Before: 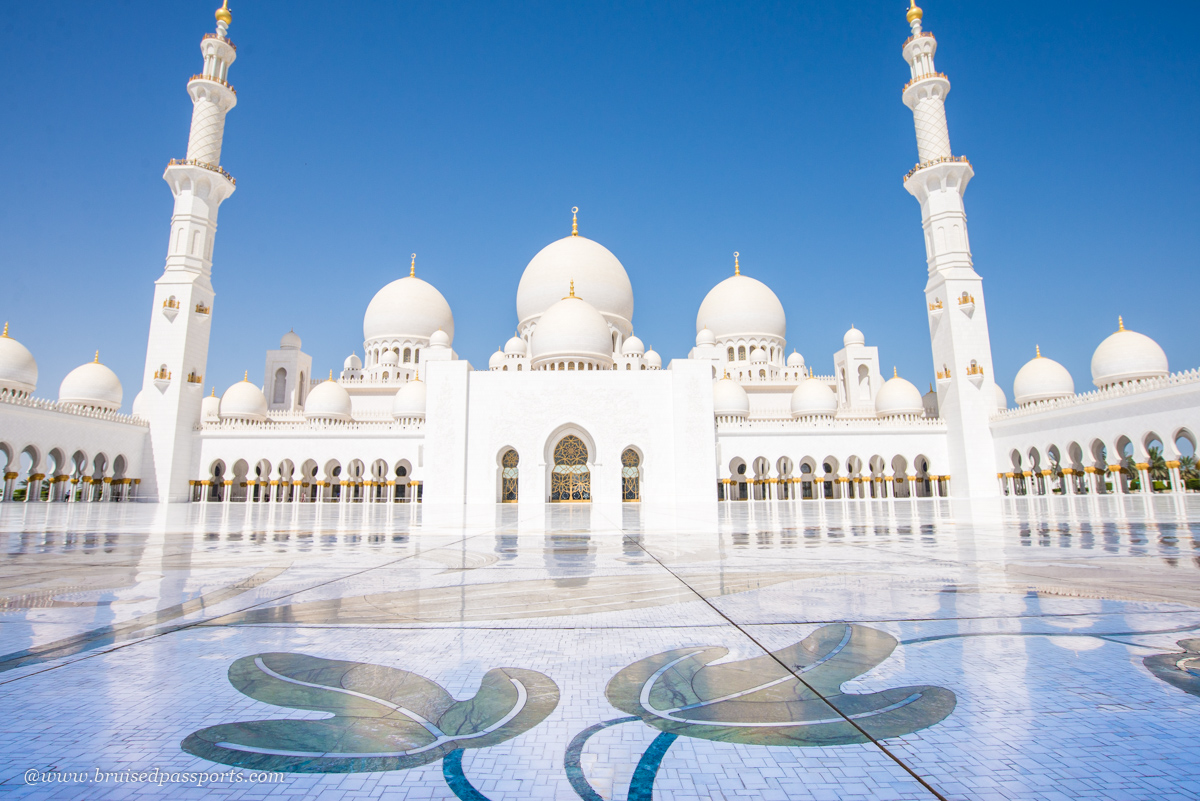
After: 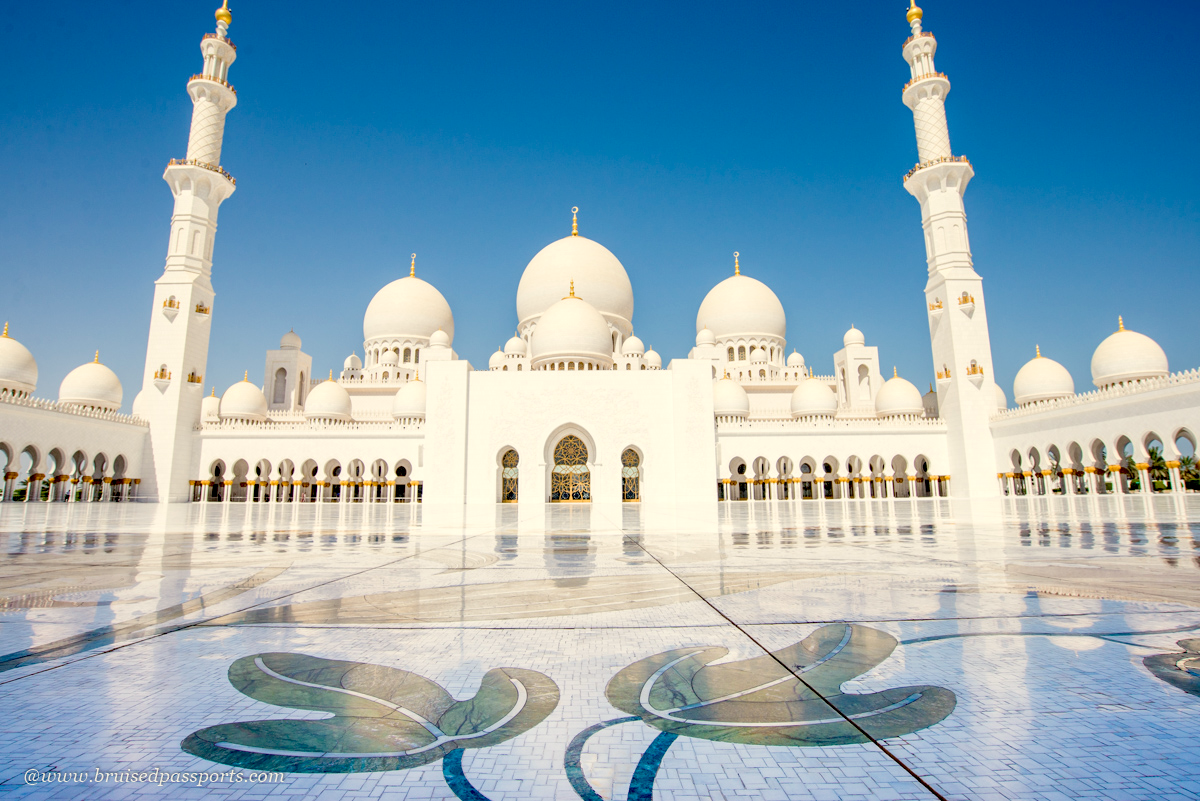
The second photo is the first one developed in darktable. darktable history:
white balance: red 1.029, blue 0.92
exposure: black level correction 0.047, exposure 0.013 EV, compensate highlight preservation false
tone equalizer: on, module defaults
